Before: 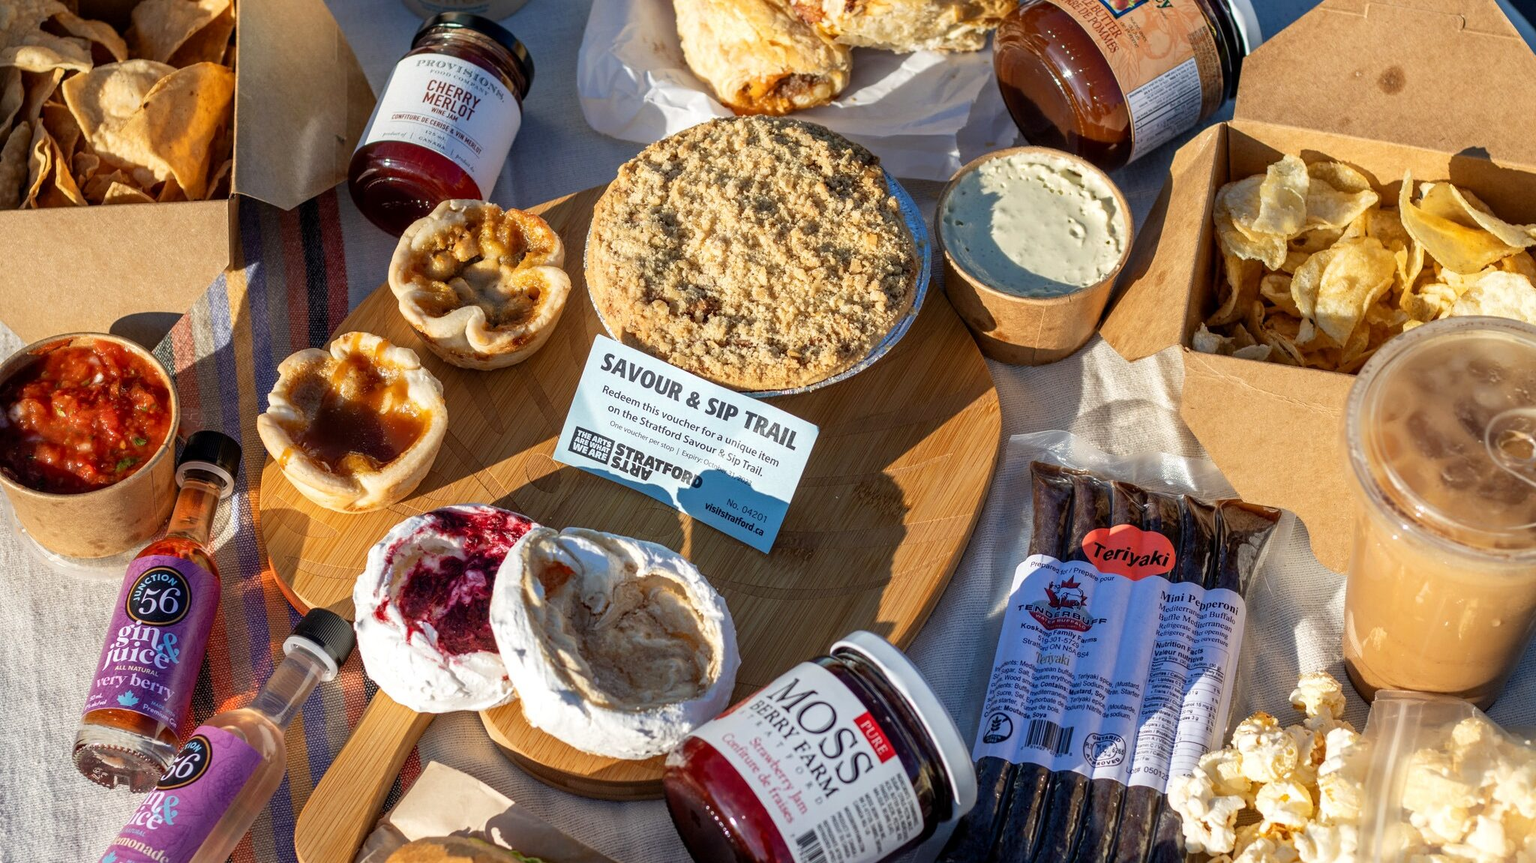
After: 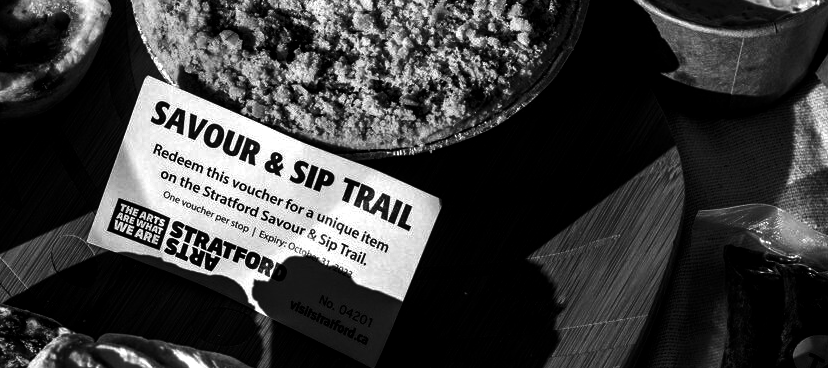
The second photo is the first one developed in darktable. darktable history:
crop: left 31.751%, top 32.172%, right 27.8%, bottom 35.83%
contrast brightness saturation: contrast 0.02, brightness -1, saturation -1
rgb levels: levels [[0.034, 0.472, 0.904], [0, 0.5, 1], [0, 0.5, 1]]
